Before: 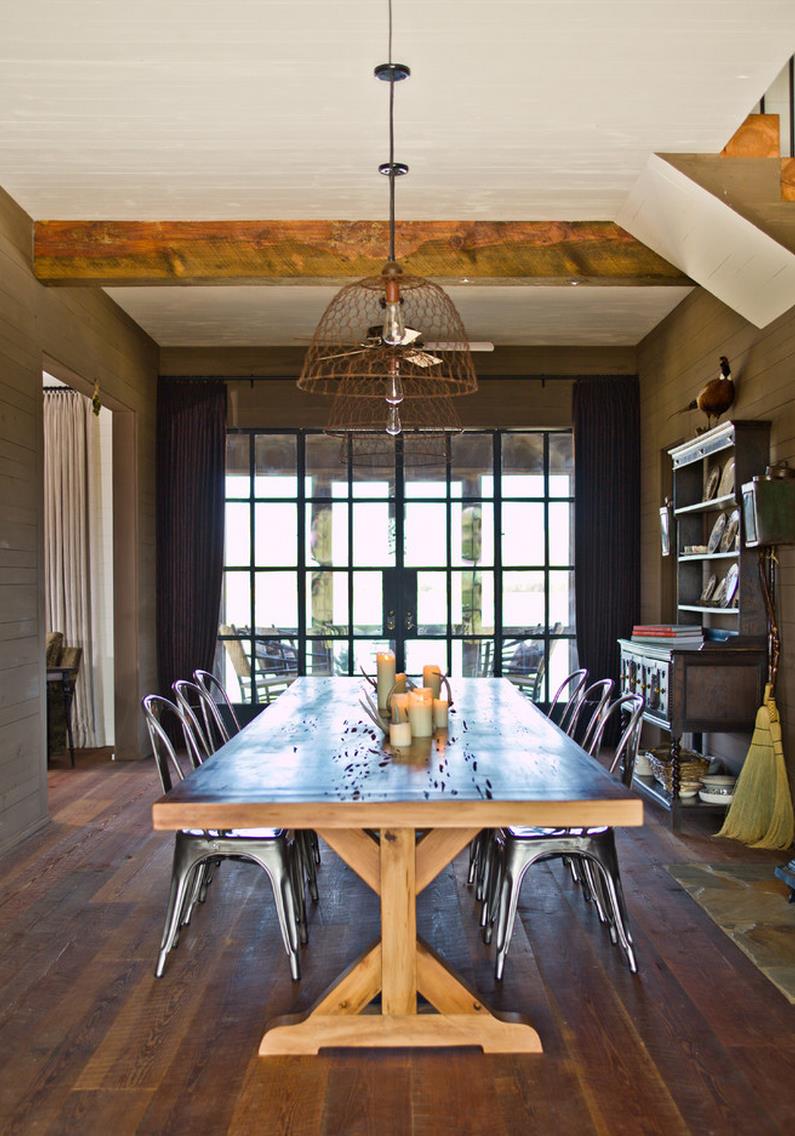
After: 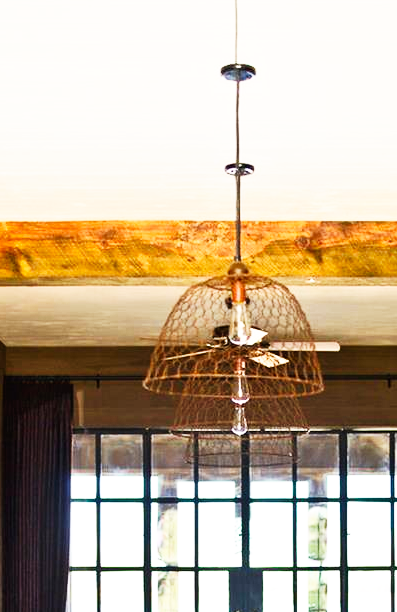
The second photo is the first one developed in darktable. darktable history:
shadows and highlights: shadows 1.62, highlights 38.24
crop: left 19.433%, right 30.586%, bottom 46.069%
base curve: curves: ch0 [(0, 0) (0.007, 0.004) (0.027, 0.03) (0.046, 0.07) (0.207, 0.54) (0.442, 0.872) (0.673, 0.972) (1, 1)], preserve colors none
